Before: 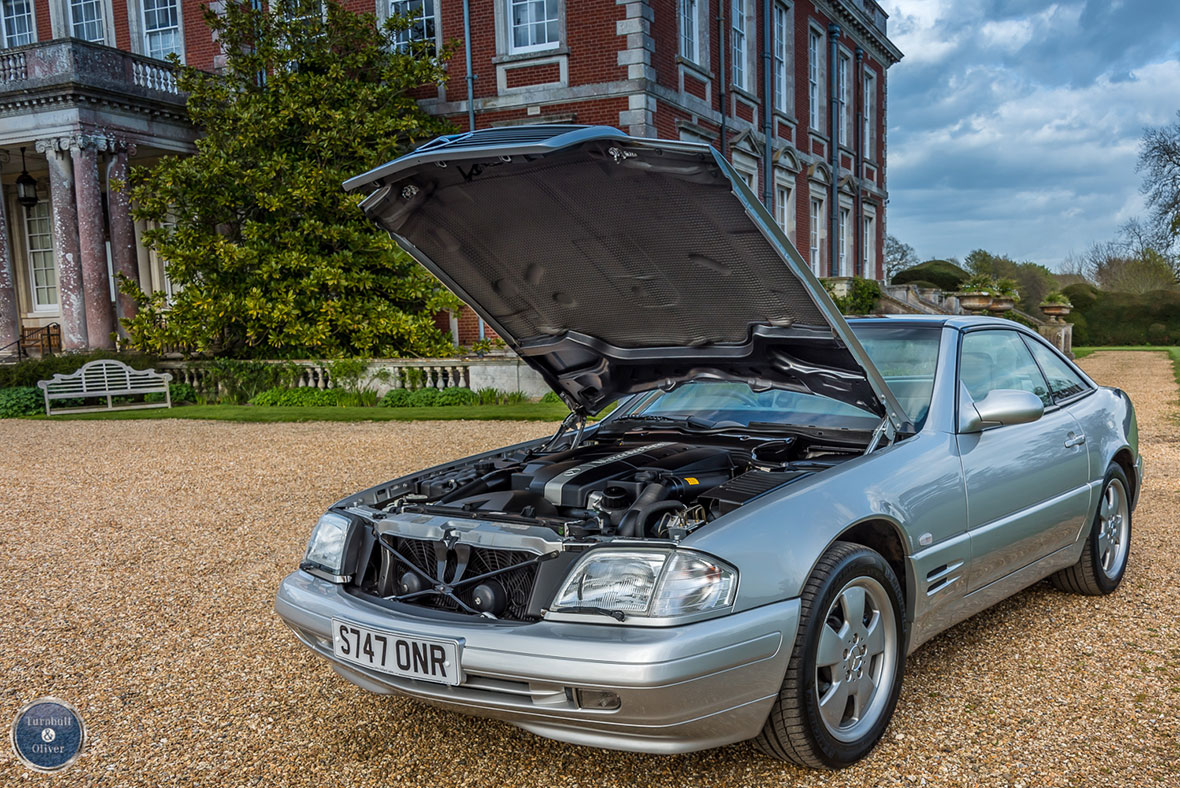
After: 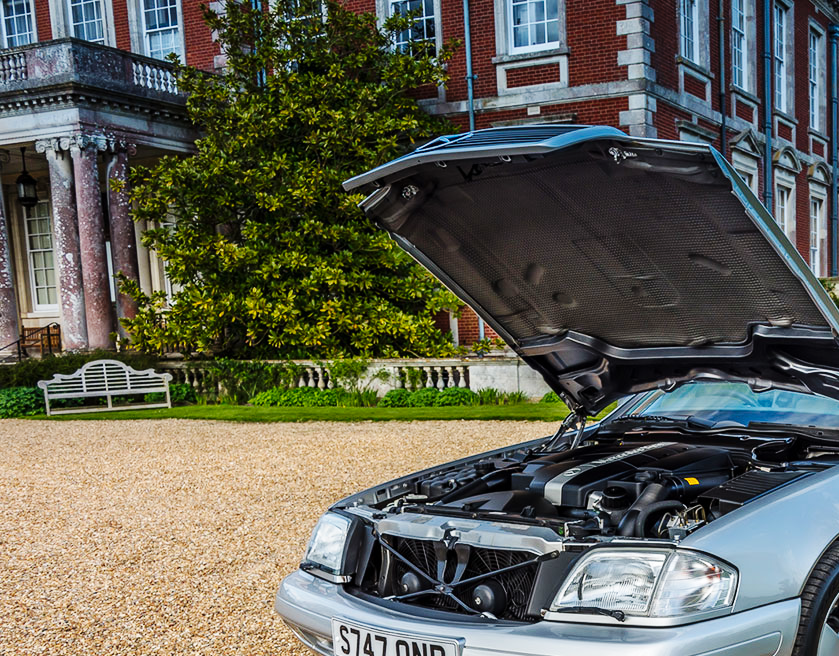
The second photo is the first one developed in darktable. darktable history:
crop: right 28.885%, bottom 16.626%
base curve: curves: ch0 [(0, 0) (0.032, 0.025) (0.121, 0.166) (0.206, 0.329) (0.605, 0.79) (1, 1)], preserve colors none
